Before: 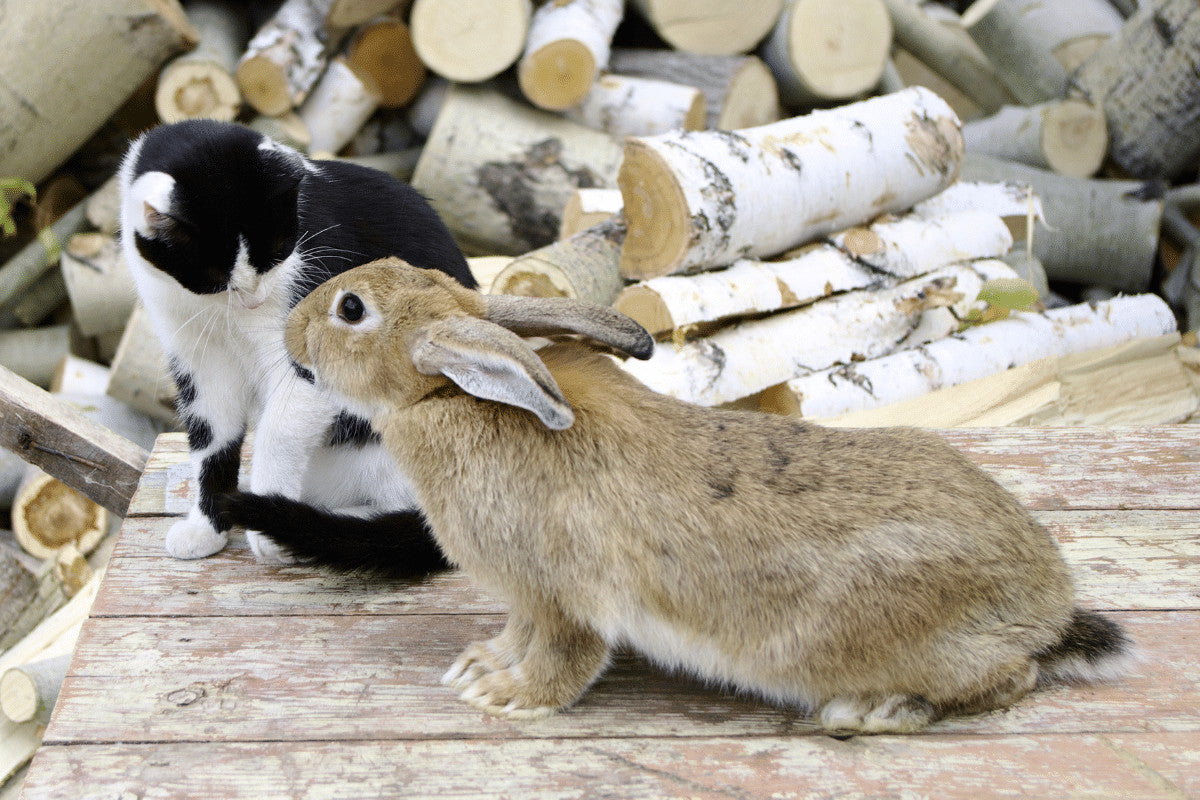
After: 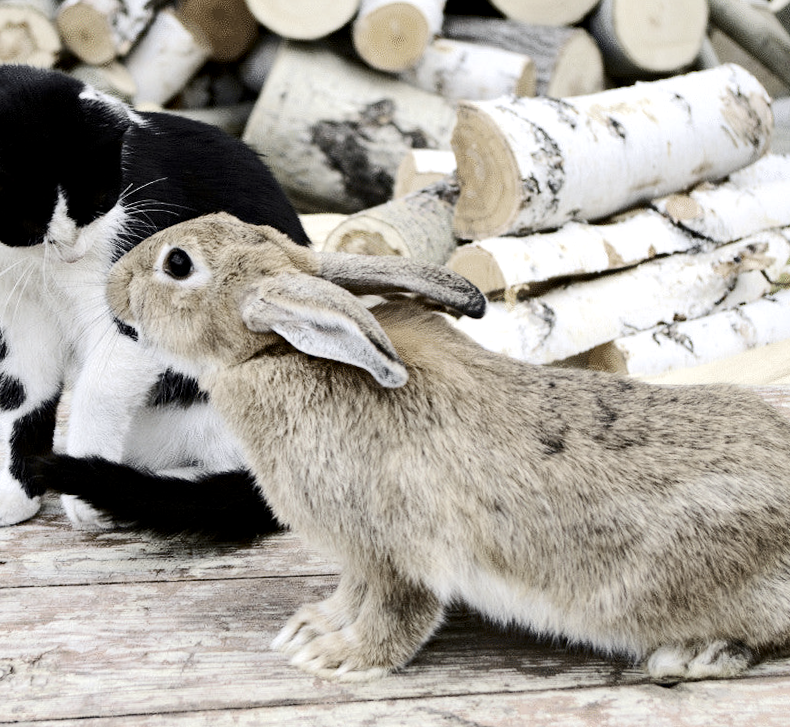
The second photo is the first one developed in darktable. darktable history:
base curve: curves: ch0 [(0, 0) (0.235, 0.266) (0.503, 0.496) (0.786, 0.72) (1, 1)]
crop and rotate: left 17.732%, right 15.423%
haze removal: compatibility mode true, adaptive false
white balance: emerald 1
contrast brightness saturation: contrast 0.28
local contrast: highlights 100%, shadows 100%, detail 120%, midtone range 0.2
color correction: saturation 0.5
rotate and perspective: rotation -0.013°, lens shift (vertical) -0.027, lens shift (horizontal) 0.178, crop left 0.016, crop right 0.989, crop top 0.082, crop bottom 0.918
